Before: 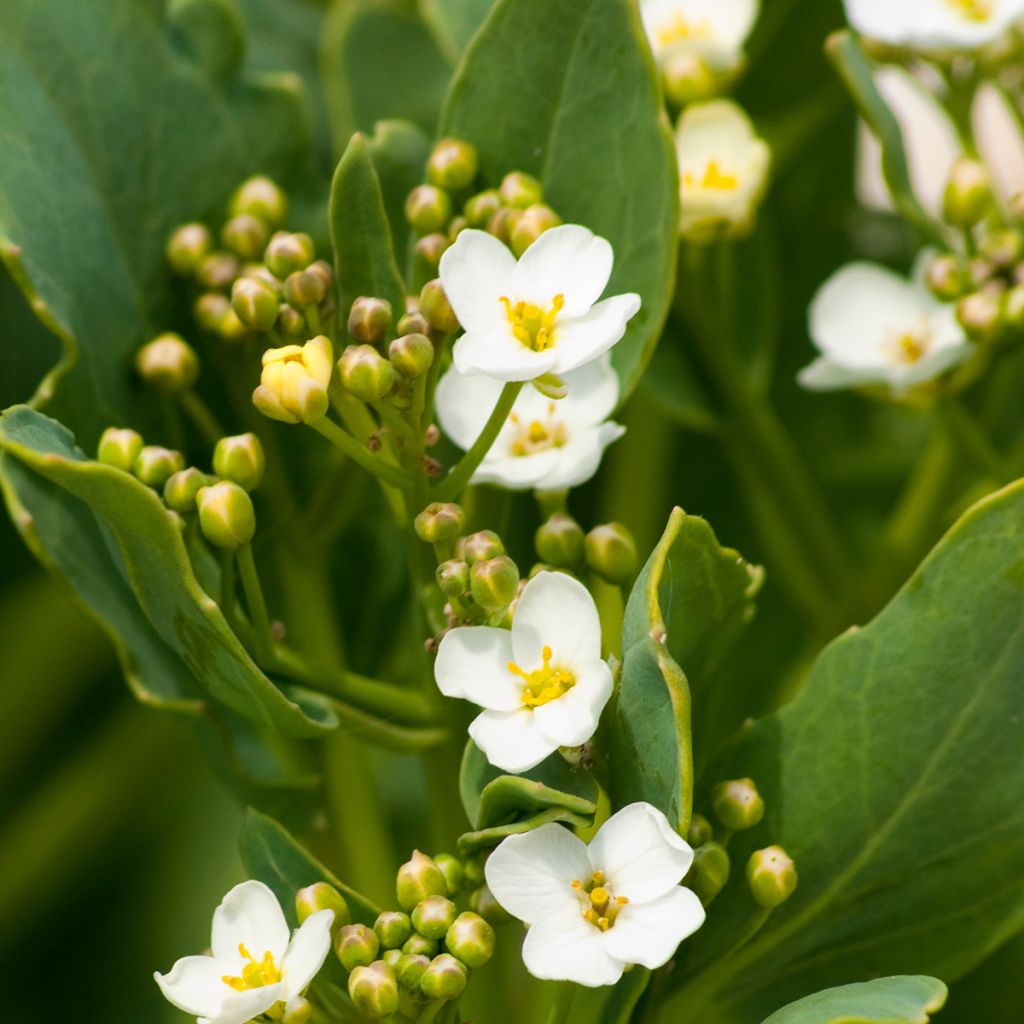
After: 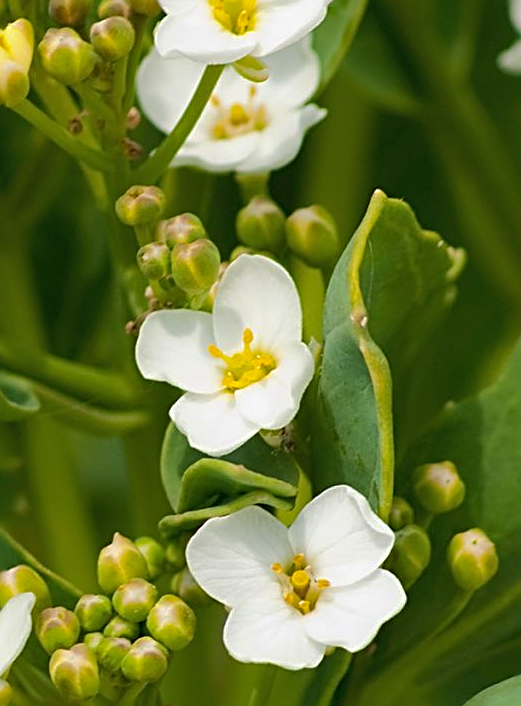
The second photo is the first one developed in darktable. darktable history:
sharpen: radius 2.668, amount 0.666
crop and rotate: left 29.222%, top 31.036%, right 19.819%
shadows and highlights: shadows 29.99, highlights color adjustment 39.94%
